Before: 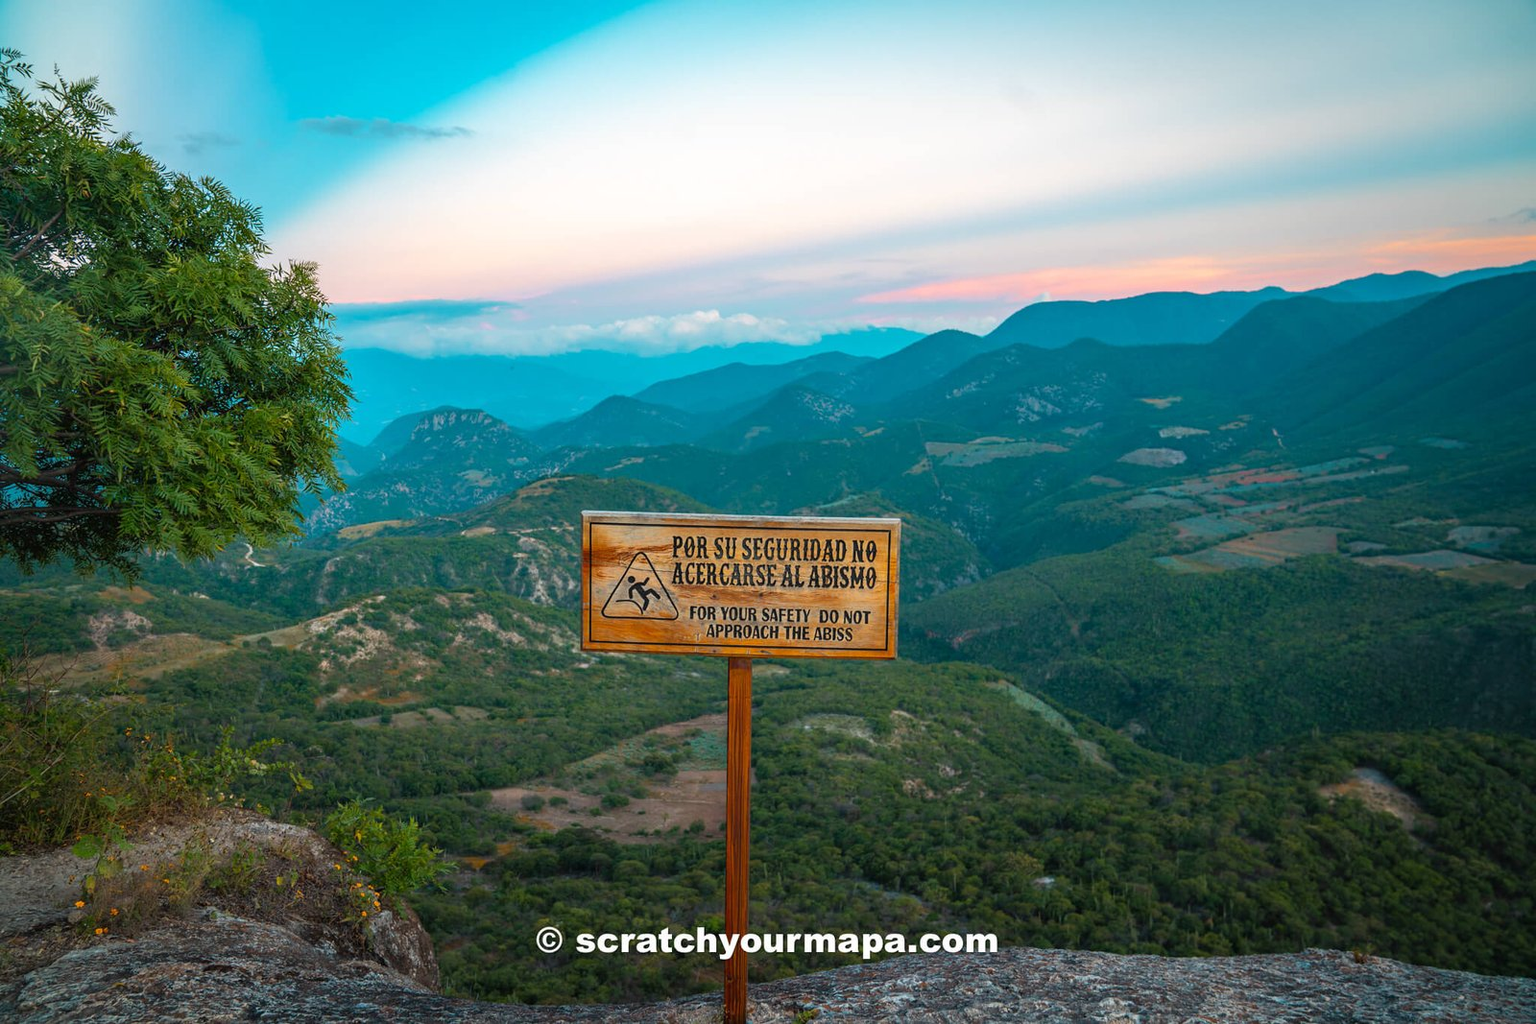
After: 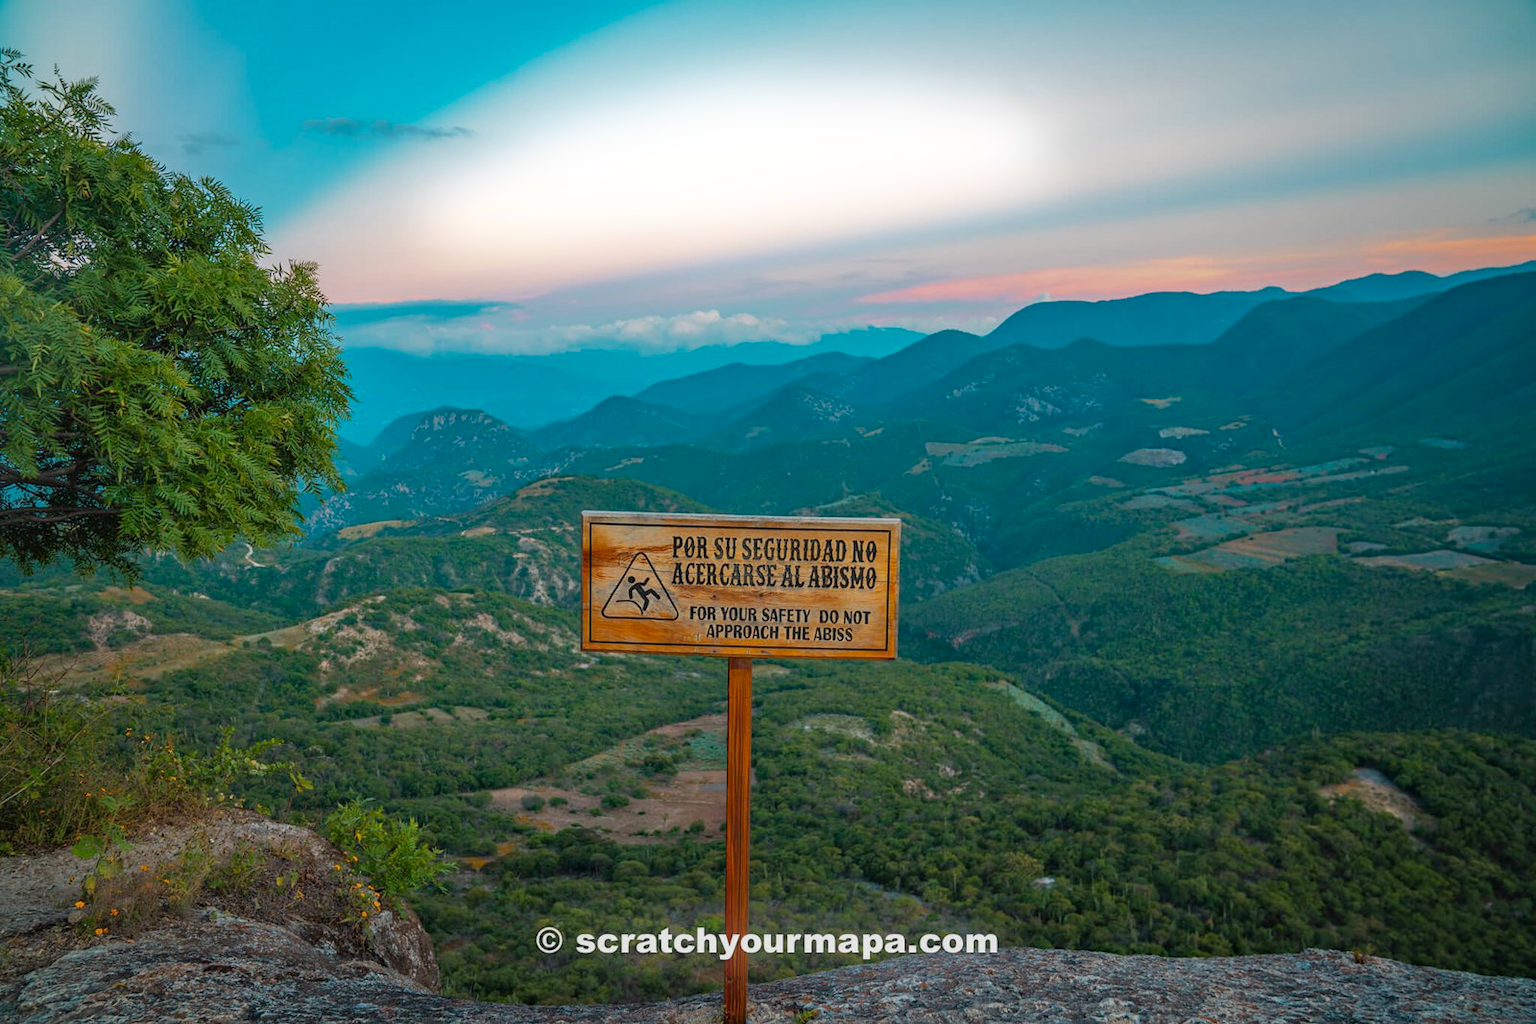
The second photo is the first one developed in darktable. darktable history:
bloom: size 5%, threshold 95%, strength 15%
tone equalizer: -8 EV 0.25 EV, -7 EV 0.417 EV, -6 EV 0.417 EV, -5 EV 0.25 EV, -3 EV -0.25 EV, -2 EV -0.417 EV, -1 EV -0.417 EV, +0 EV -0.25 EV, edges refinement/feathering 500, mask exposure compensation -1.57 EV, preserve details guided filter
haze removal: adaptive false
